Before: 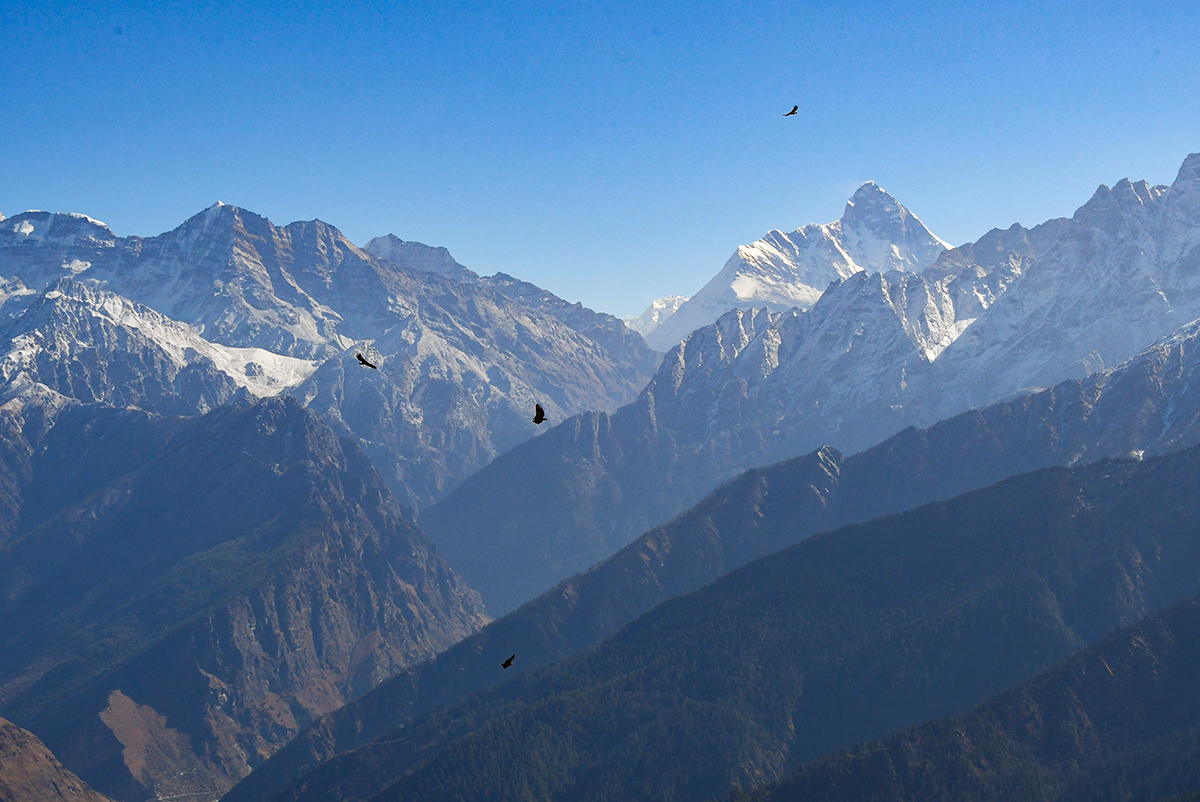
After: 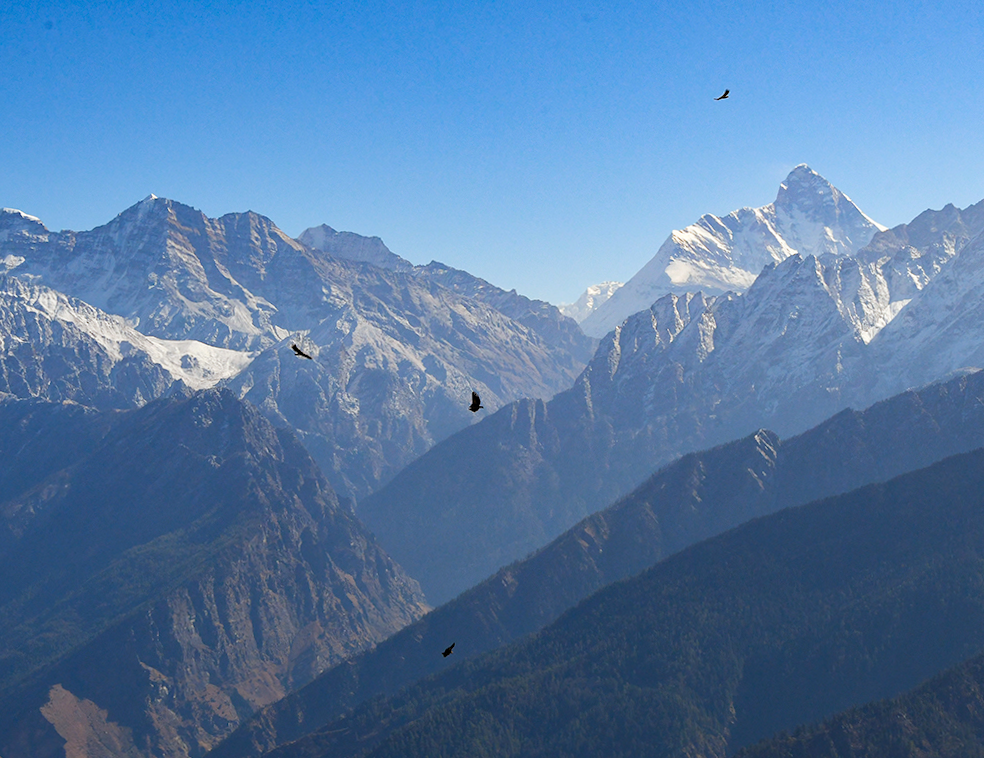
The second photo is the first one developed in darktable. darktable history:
levels: levels [0.018, 0.493, 1]
crop and rotate: angle 0.895°, left 4.304%, top 0.521%, right 11.706%, bottom 2.692%
